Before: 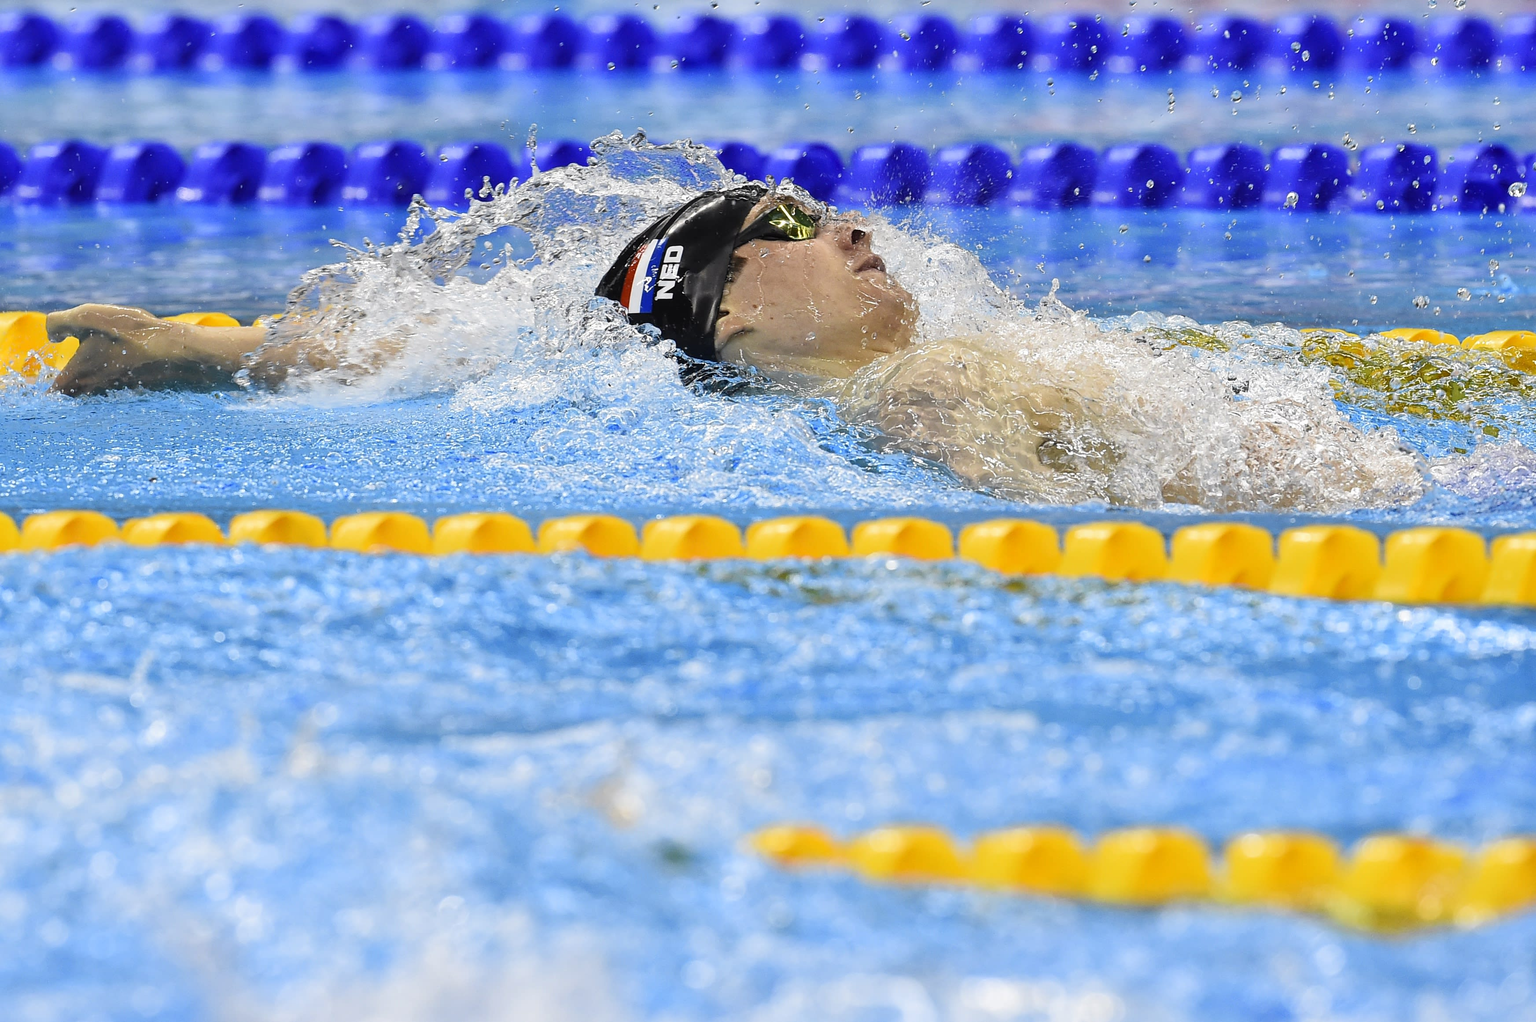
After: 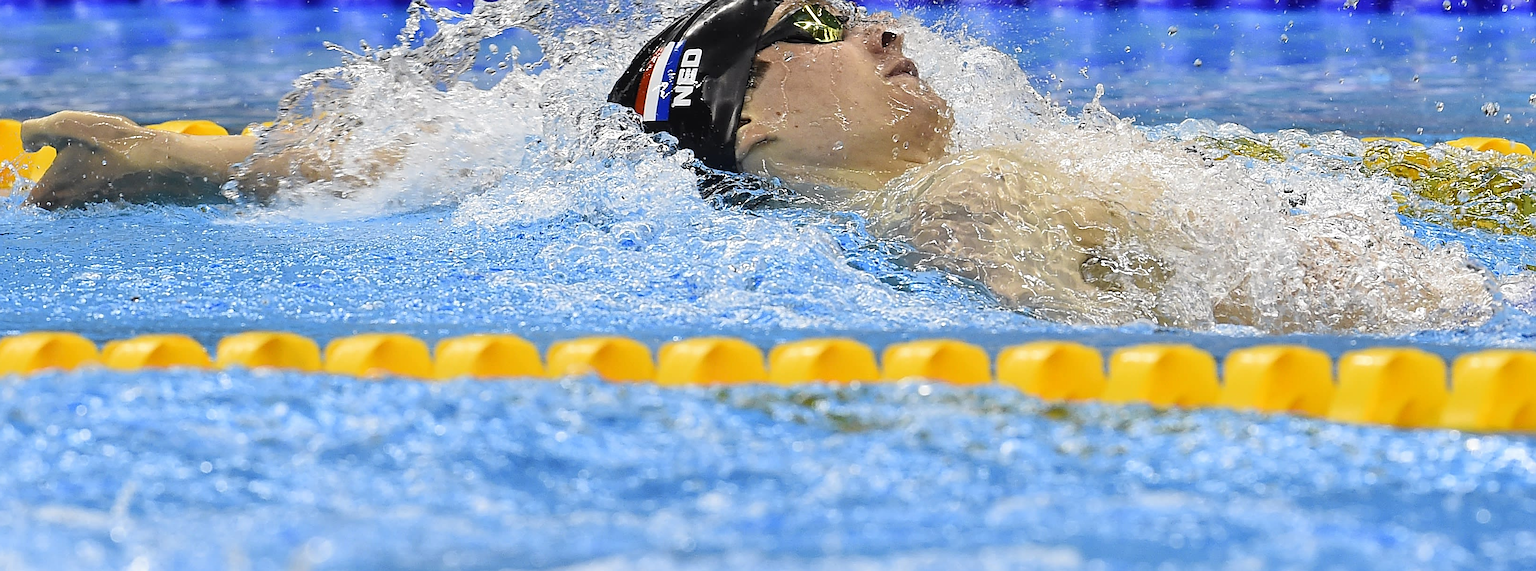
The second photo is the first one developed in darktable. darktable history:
sharpen: on, module defaults
crop: left 1.775%, top 19.626%, right 4.669%, bottom 28.077%
